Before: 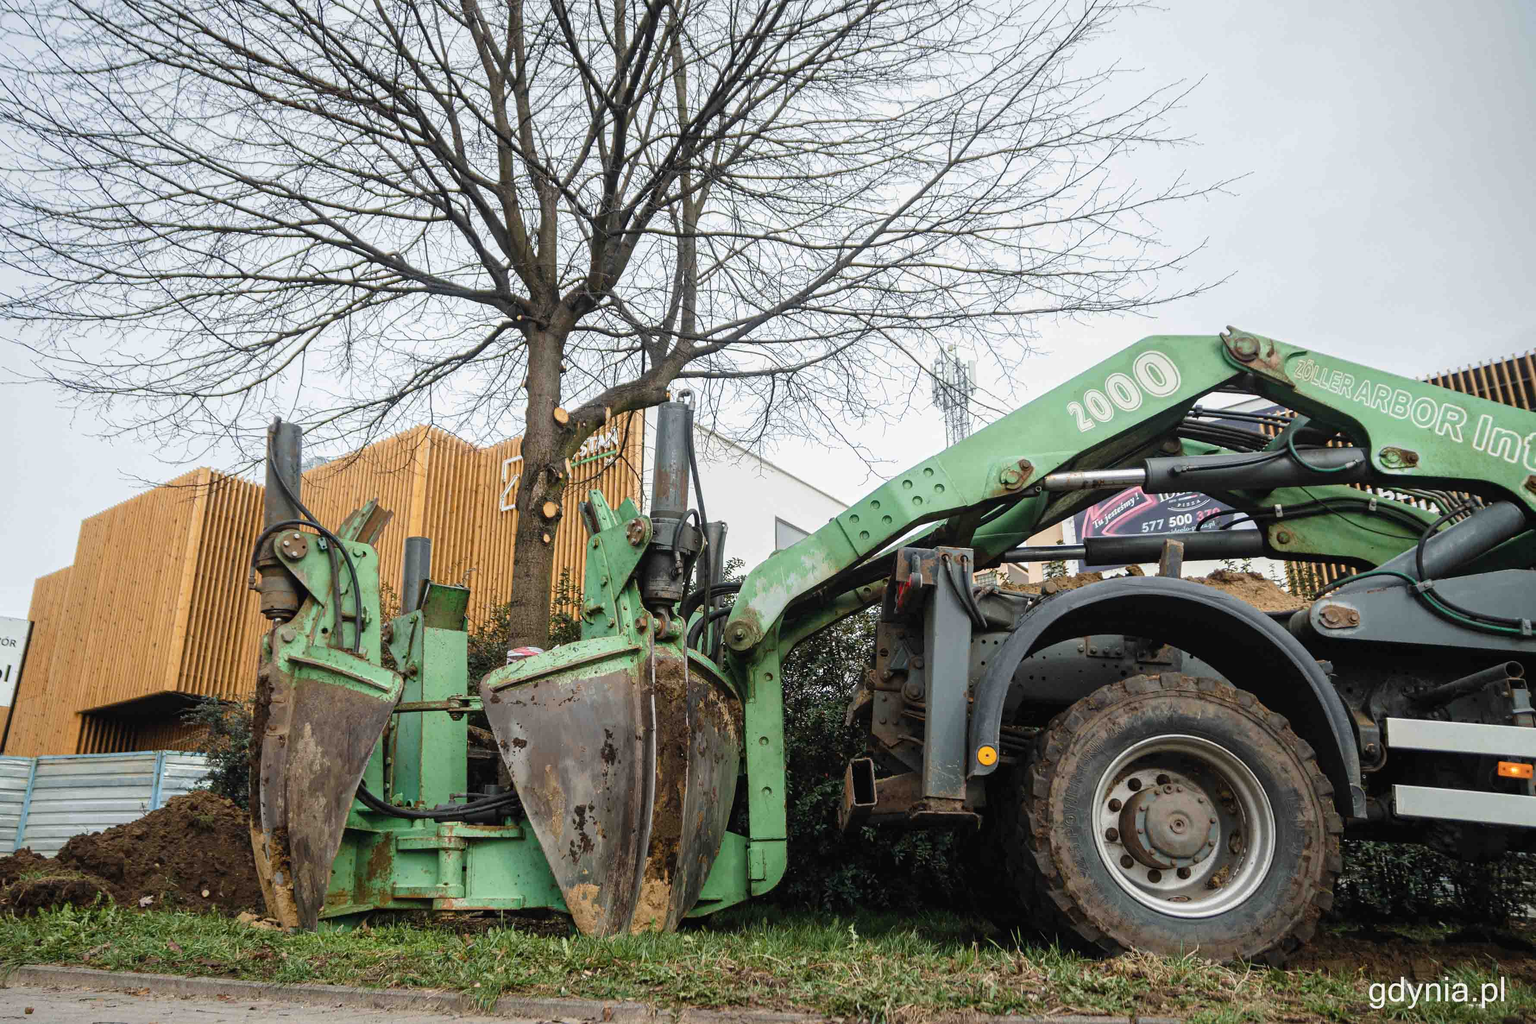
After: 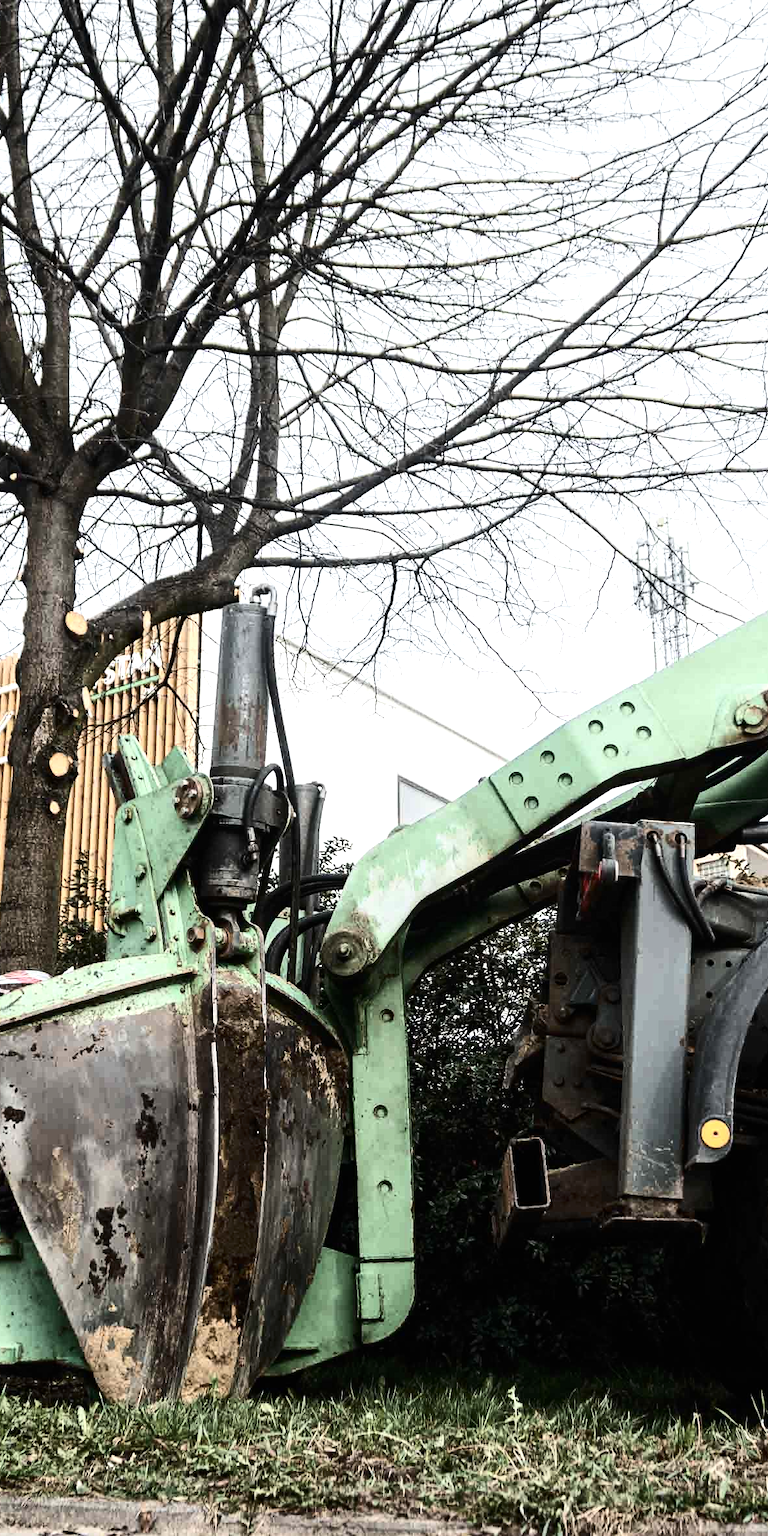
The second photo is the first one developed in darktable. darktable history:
crop: left 33.235%, right 33.41%
contrast brightness saturation: contrast 0.25, saturation -0.319
tone equalizer: -8 EV -0.765 EV, -7 EV -0.733 EV, -6 EV -0.578 EV, -5 EV -0.379 EV, -3 EV 0.397 EV, -2 EV 0.6 EV, -1 EV 0.7 EV, +0 EV 0.769 EV, edges refinement/feathering 500, mask exposure compensation -1.57 EV, preserve details no
